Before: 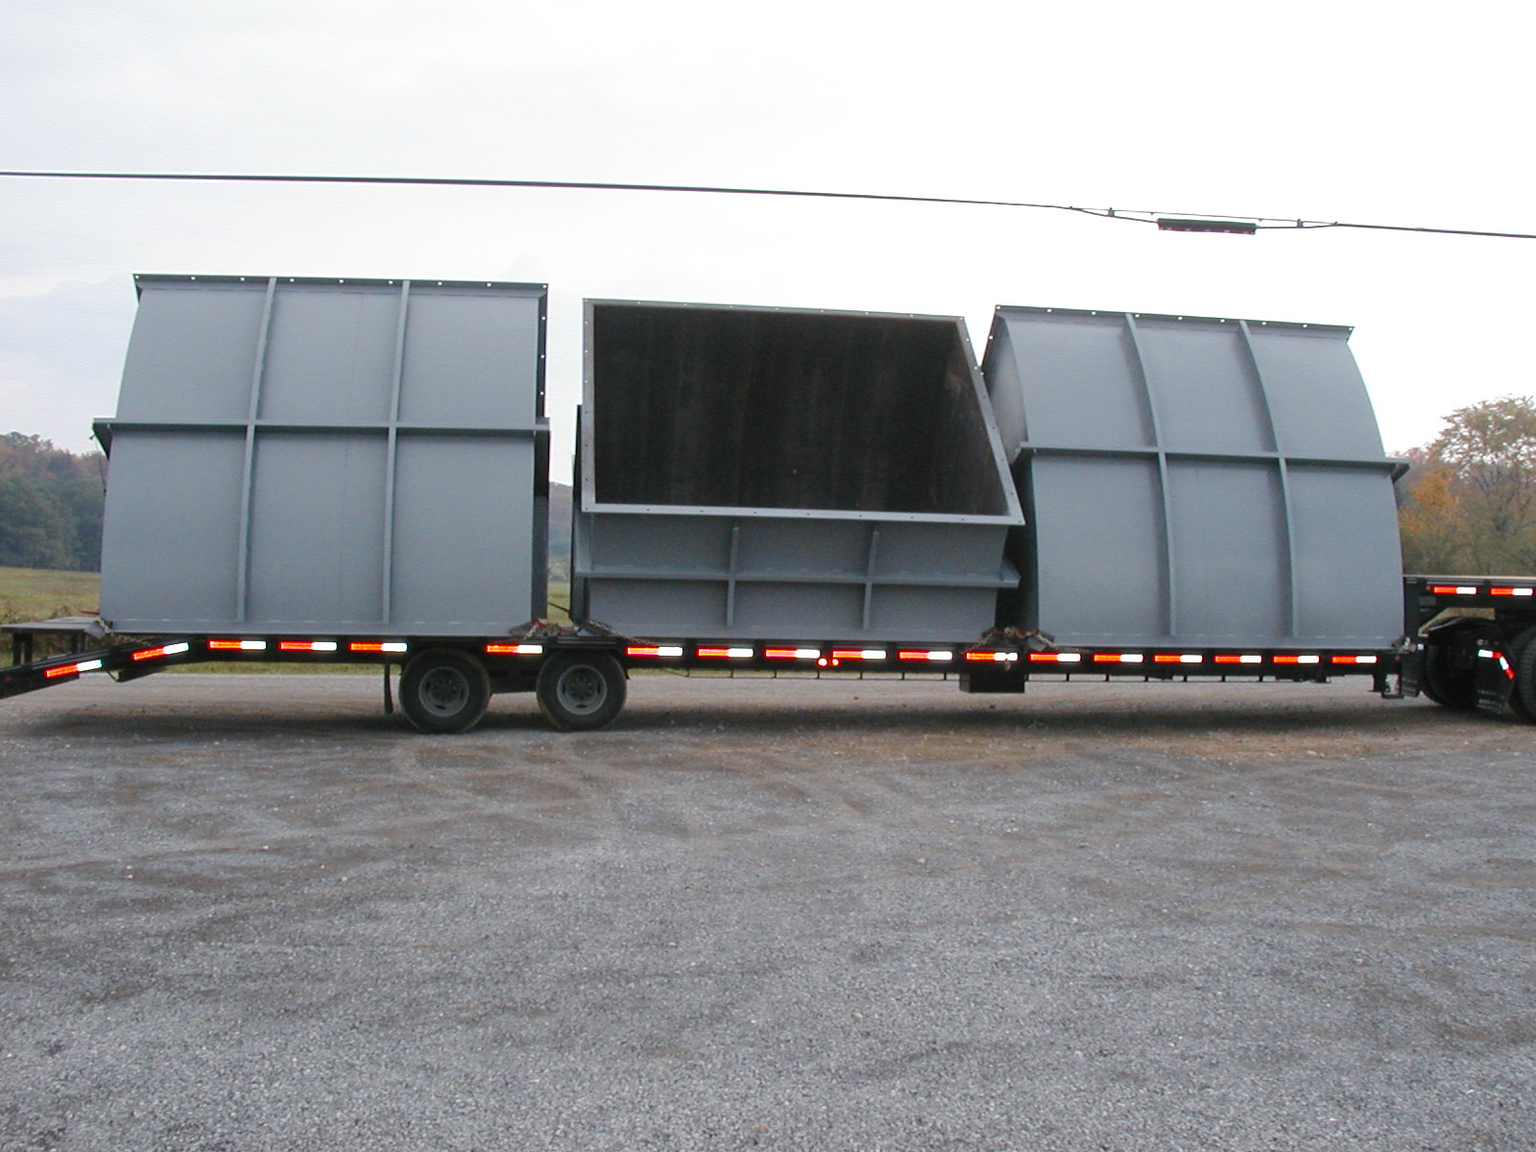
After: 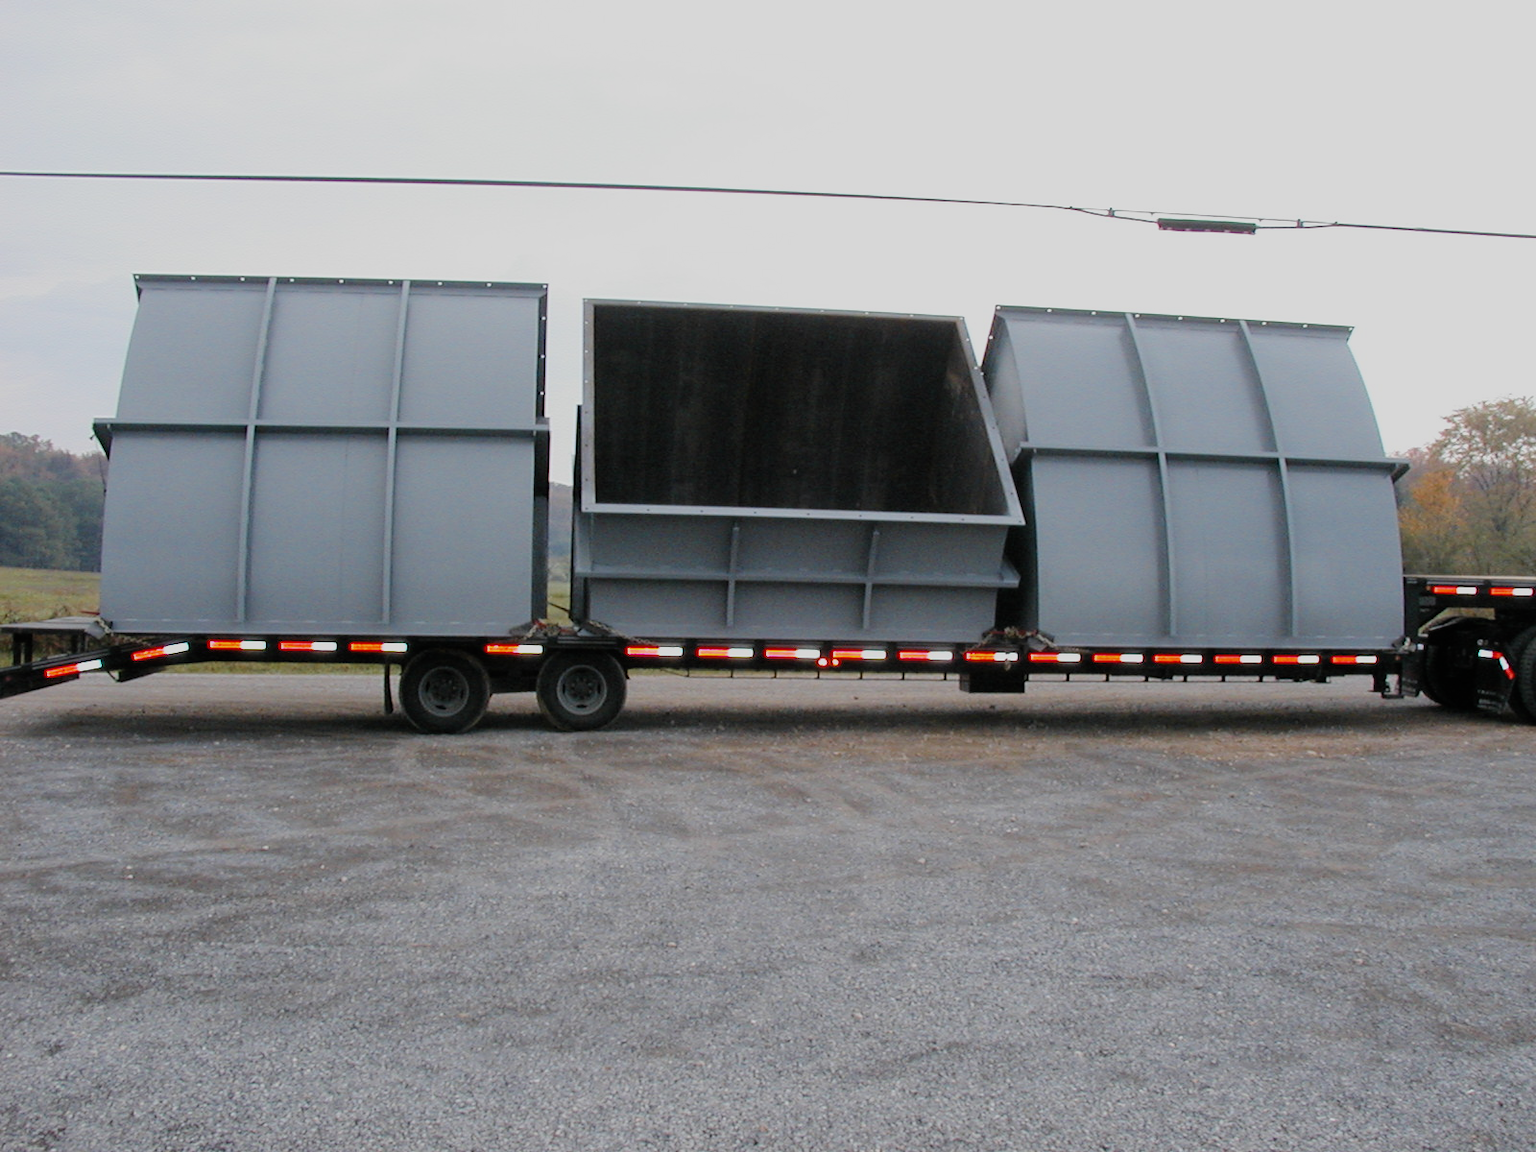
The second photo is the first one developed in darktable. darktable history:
exposure: compensate highlight preservation false
filmic rgb: black relative exposure -7.82 EV, white relative exposure 4.29 EV, hardness 3.86, color science v6 (2022)
color balance: on, module defaults
